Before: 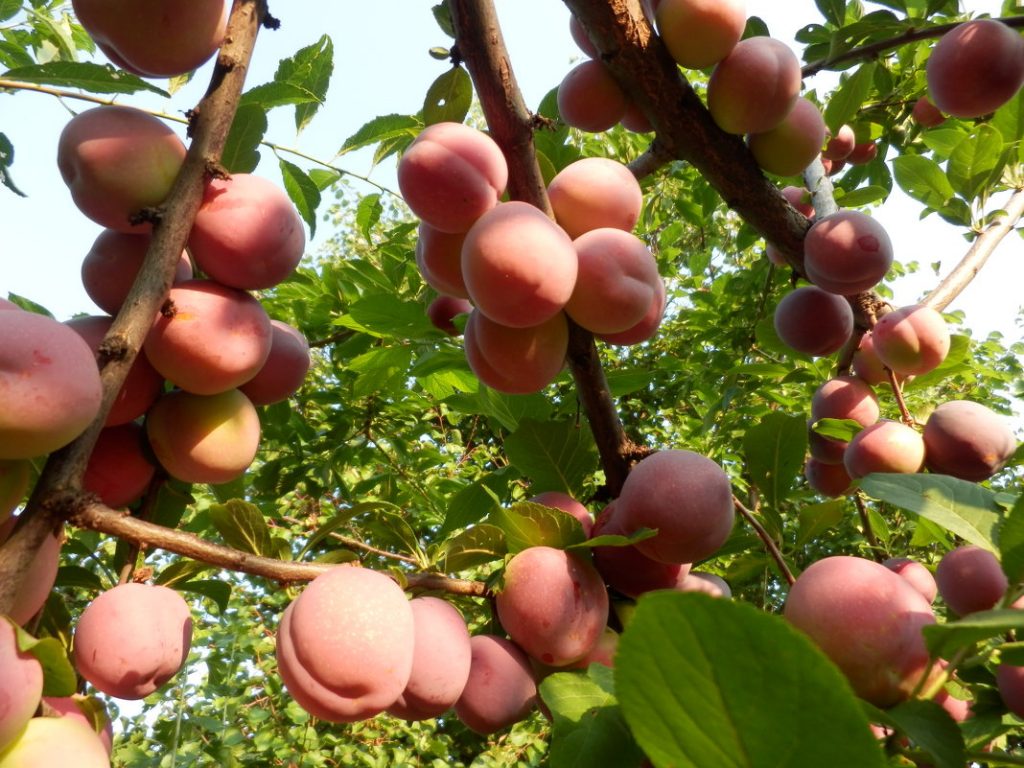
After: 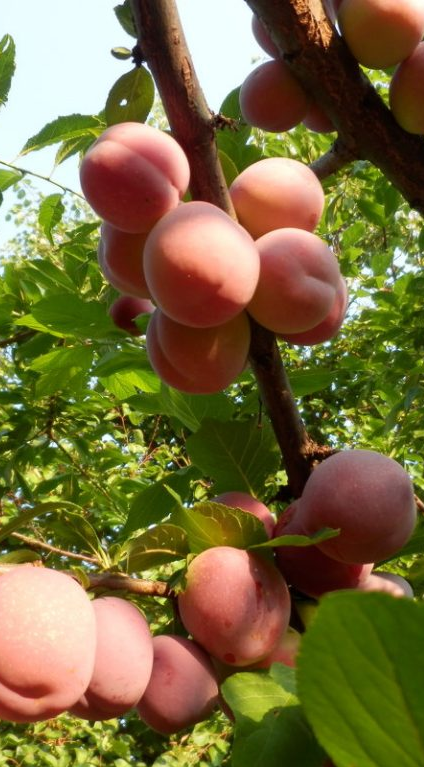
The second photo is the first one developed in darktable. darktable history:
crop: left 31.07%, right 27.448%
